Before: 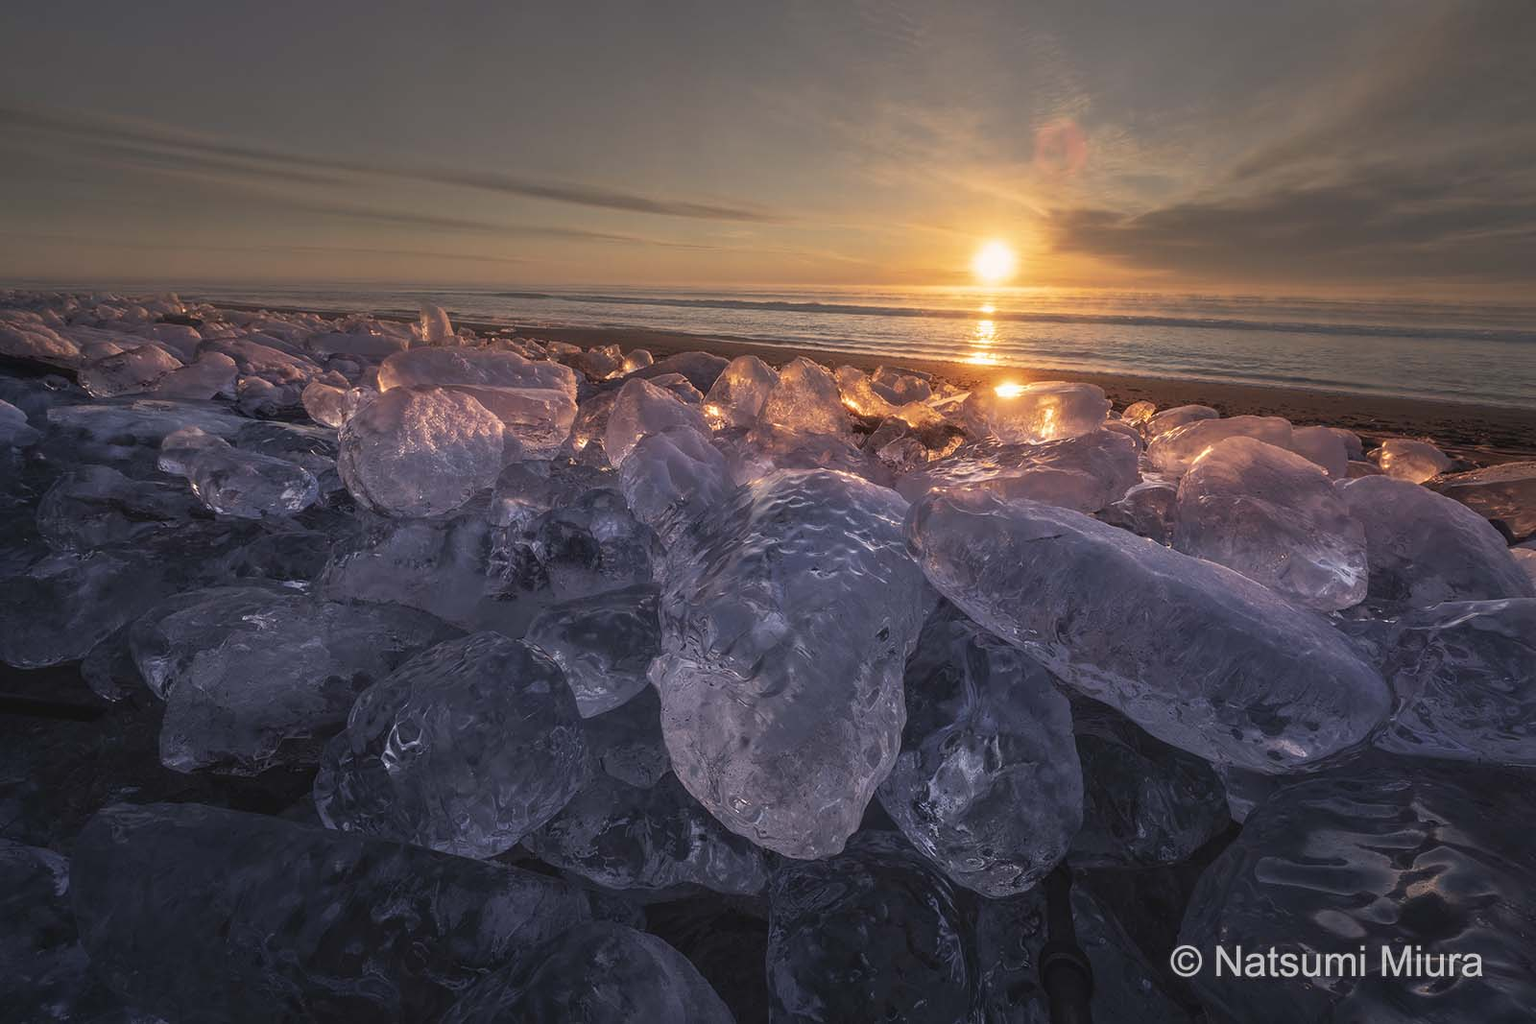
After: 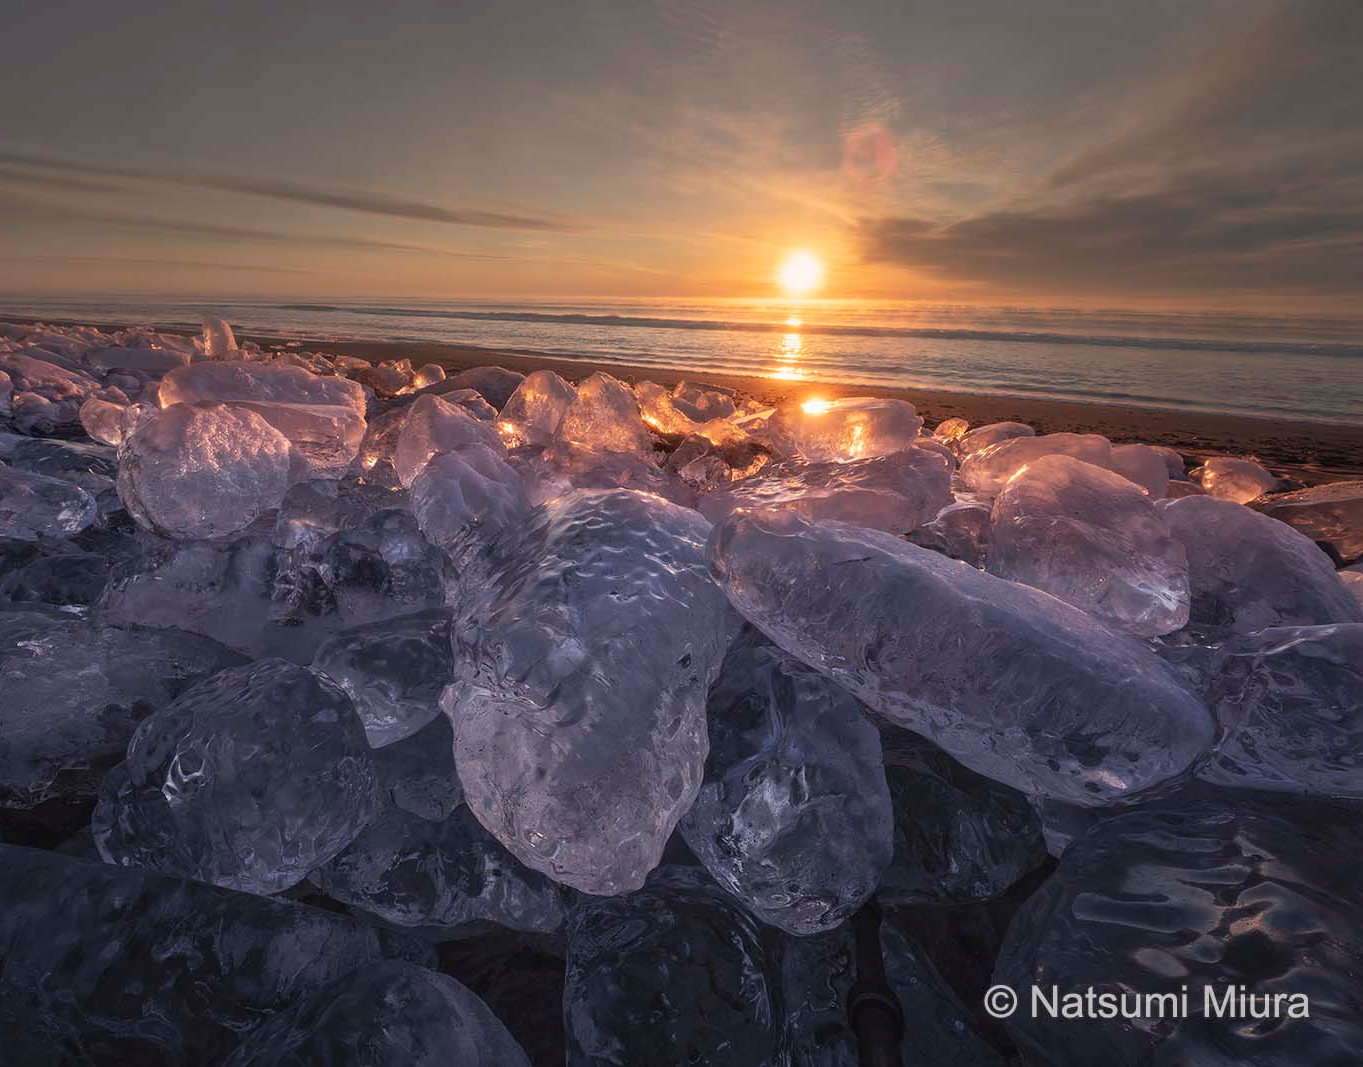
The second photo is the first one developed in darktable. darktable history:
crop and rotate: left 14.781%
